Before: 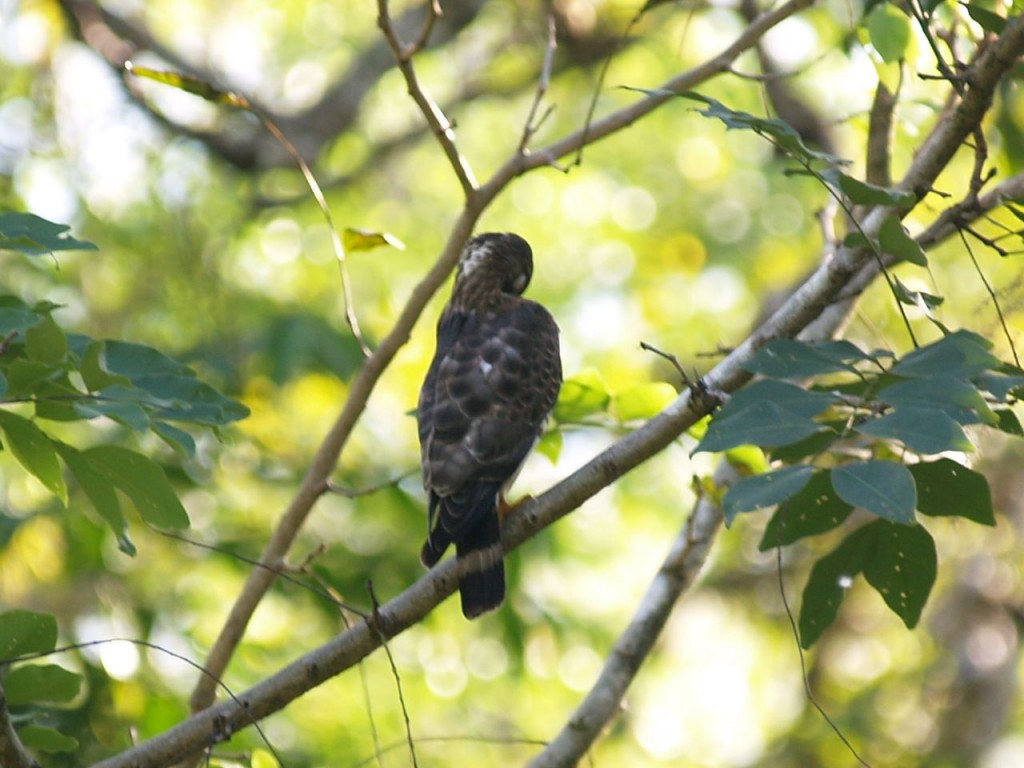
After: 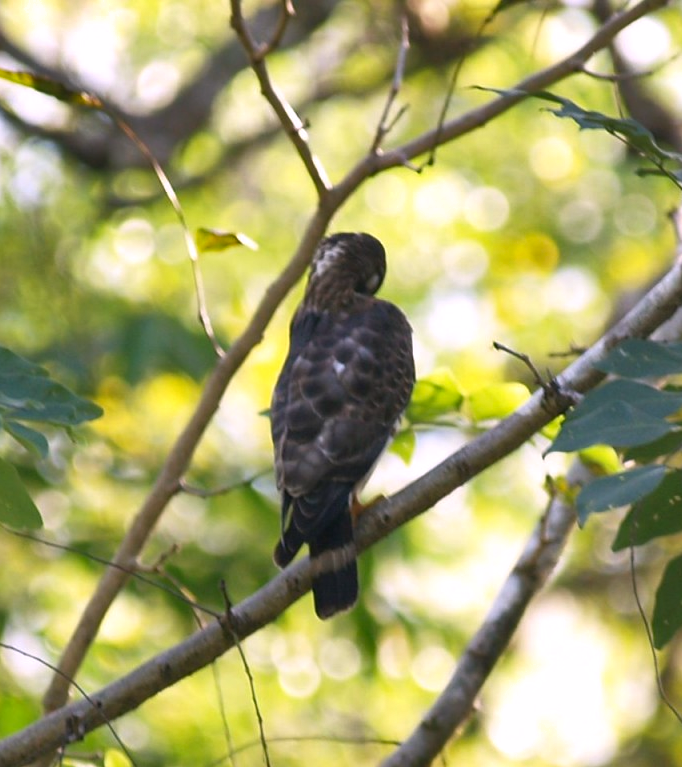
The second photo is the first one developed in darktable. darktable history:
white balance: red 1.05, blue 1.072
crop and rotate: left 14.385%, right 18.948%
shadows and highlights: white point adjustment 0.05, highlights color adjustment 55.9%, soften with gaussian
